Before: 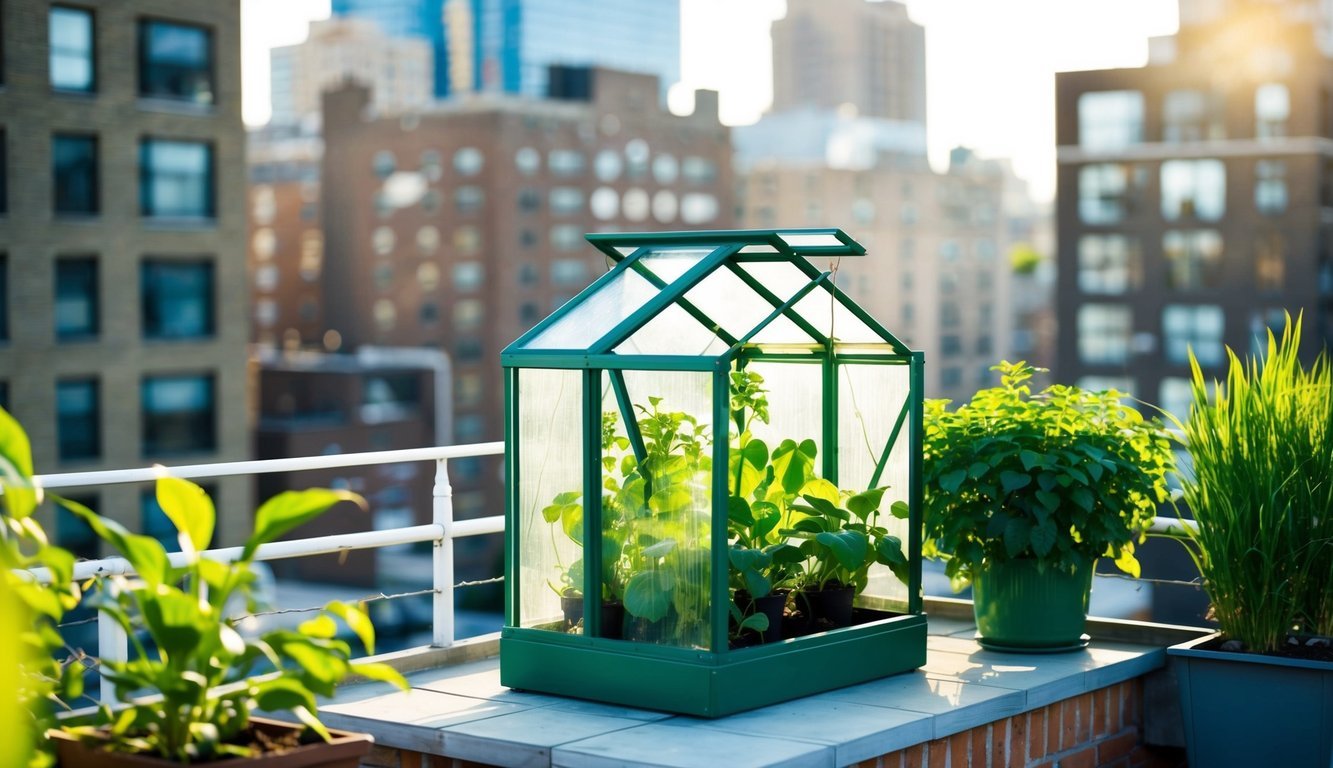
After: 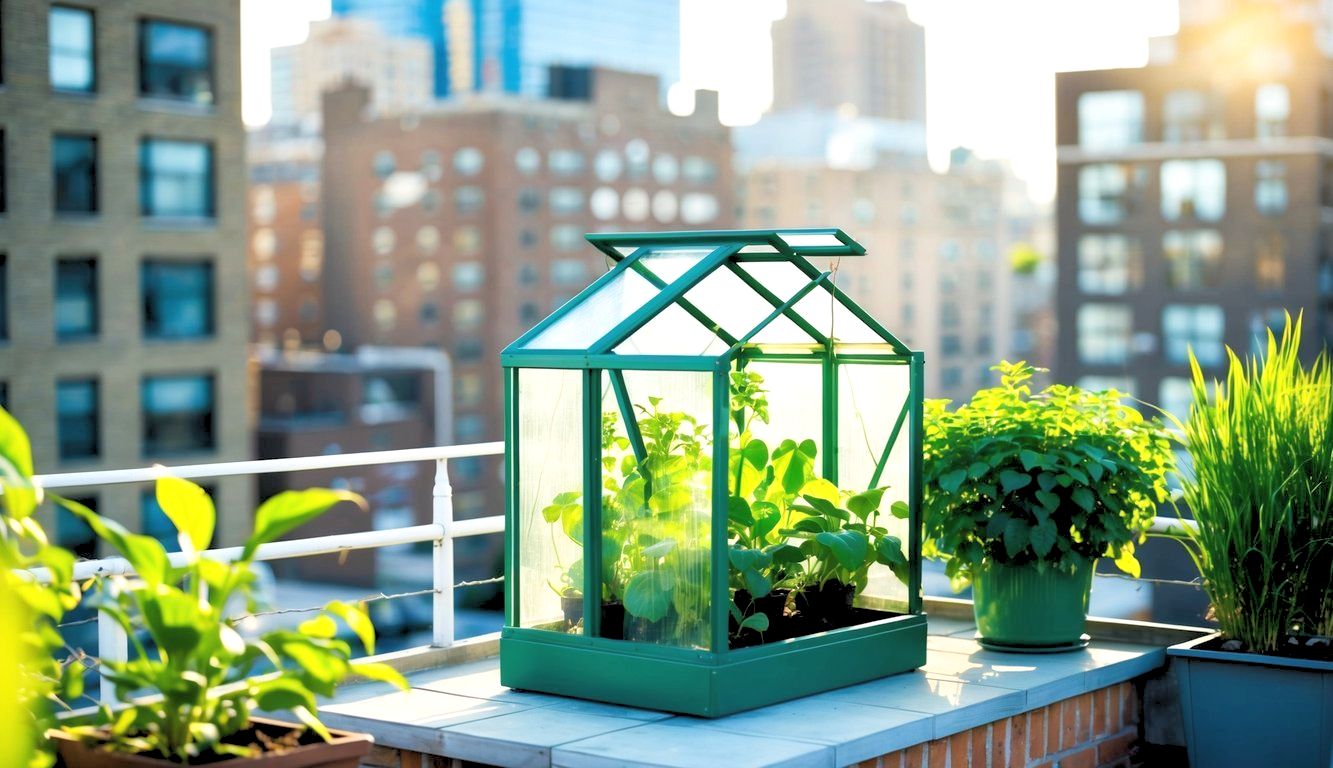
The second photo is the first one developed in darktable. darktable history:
exposure: black level correction -0.002, exposure 0.54 EV, compensate highlight preservation false
rgb levels: preserve colors sum RGB, levels [[0.038, 0.433, 0.934], [0, 0.5, 1], [0, 0.5, 1]]
